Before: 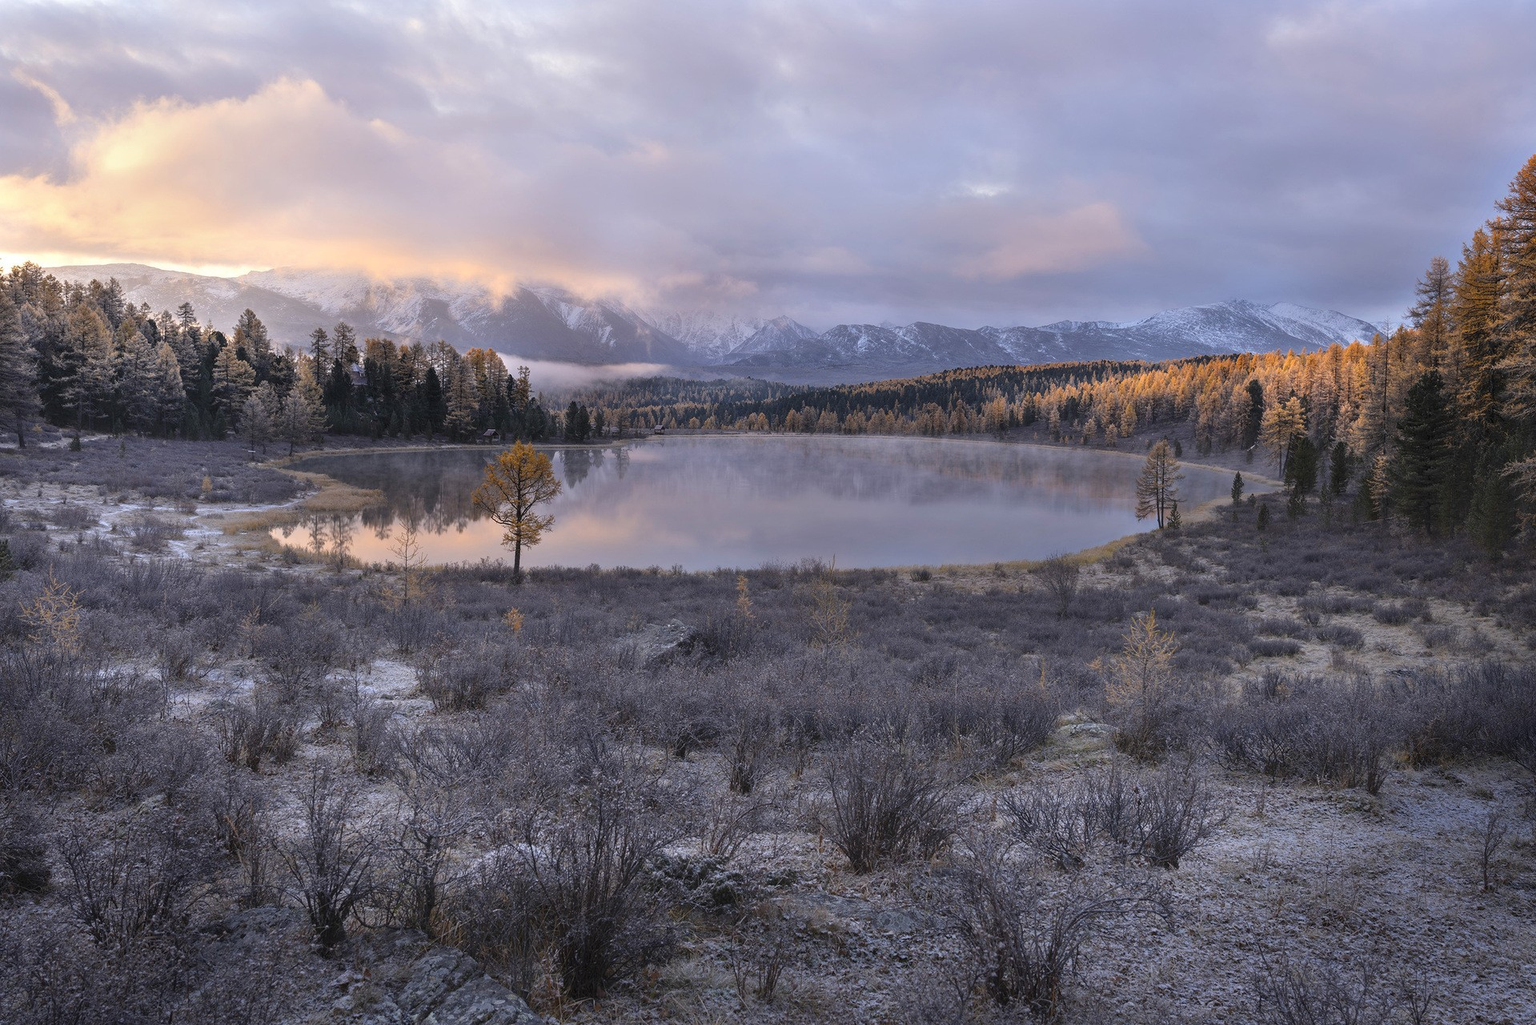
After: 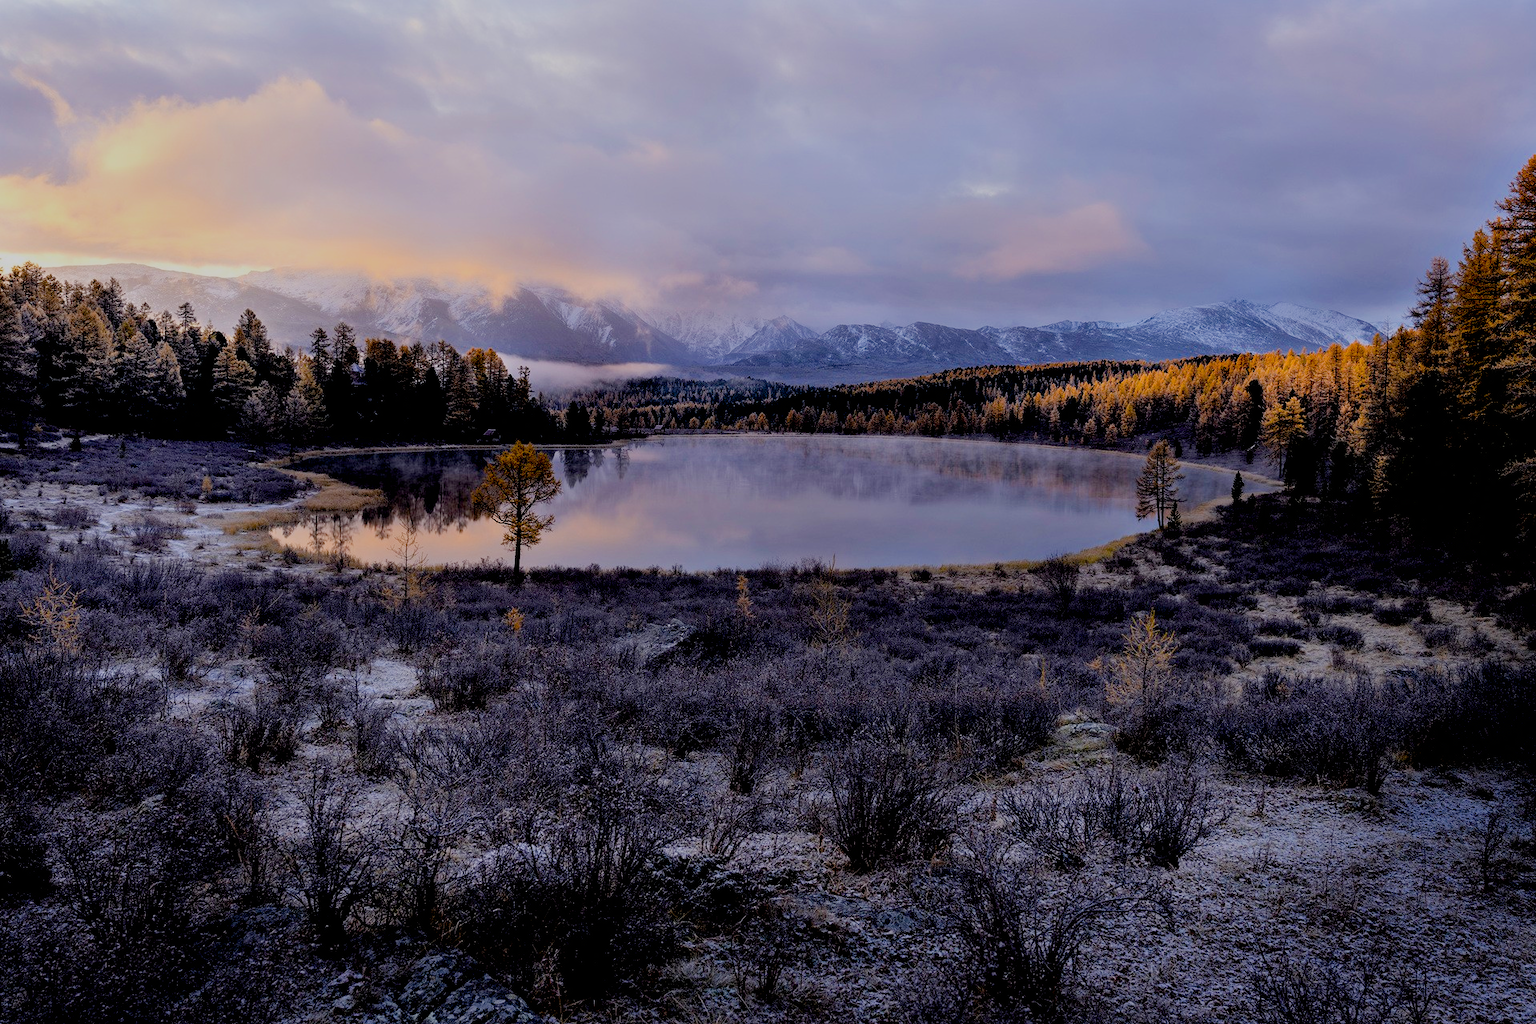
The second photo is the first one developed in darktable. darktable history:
filmic rgb: black relative exposure -6.98 EV, white relative exposure 5.63 EV, hardness 2.86
color balance rgb: perceptual saturation grading › global saturation 20%, global vibrance 20%
exposure: black level correction 0.056, exposure -0.039 EV, compensate highlight preservation false
